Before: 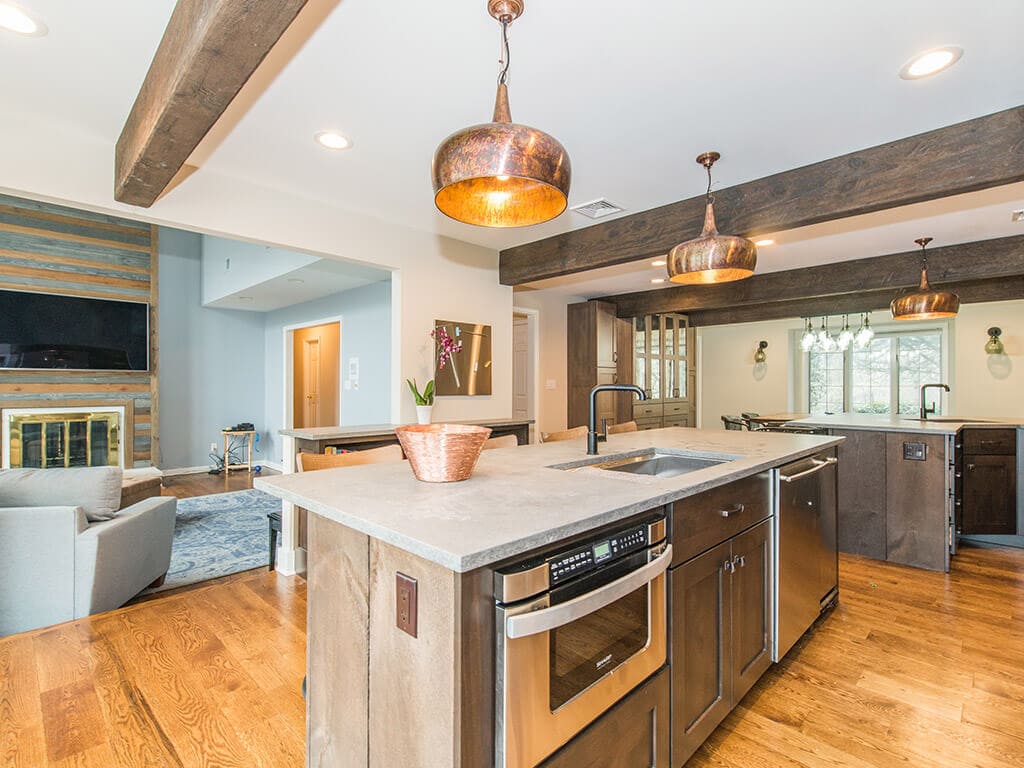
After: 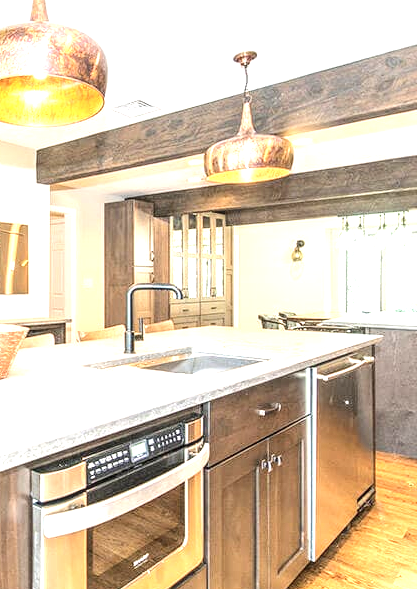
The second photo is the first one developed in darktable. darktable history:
exposure: exposure 0.911 EV, compensate exposure bias true, compensate highlight preservation false
tone curve: curves: ch0 [(0, 0) (0.55, 0.716) (0.841, 0.969)], color space Lab, independent channels, preserve colors none
local contrast: detail 130%
crop: left 45.292%, top 13.272%, right 13.935%, bottom 9.924%
